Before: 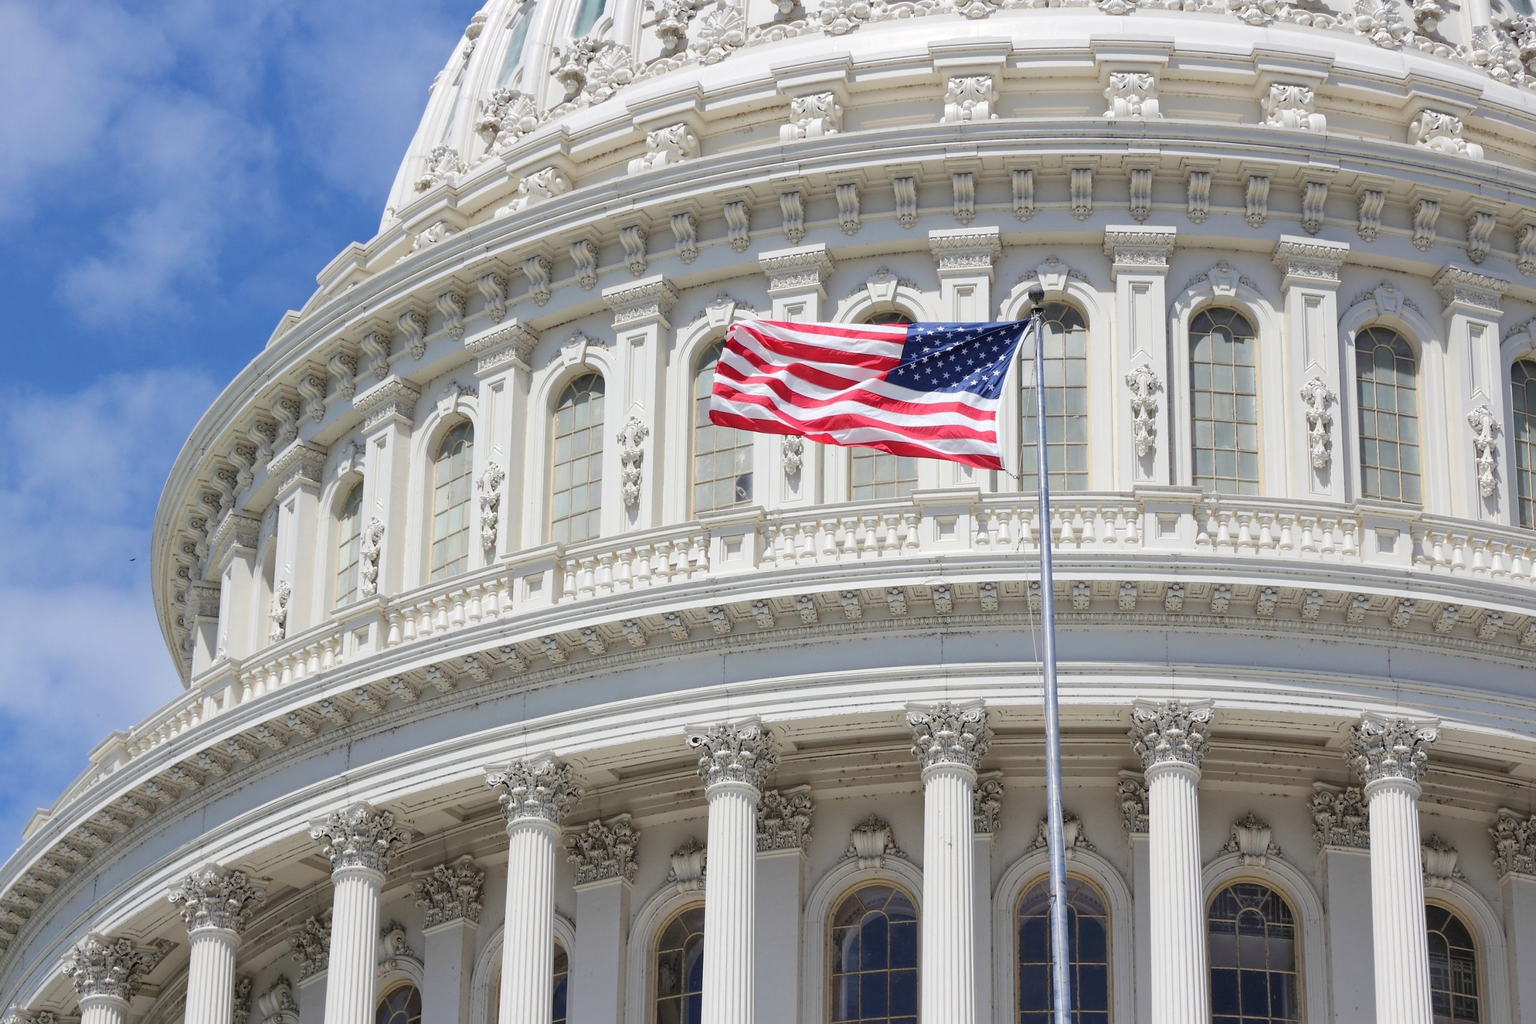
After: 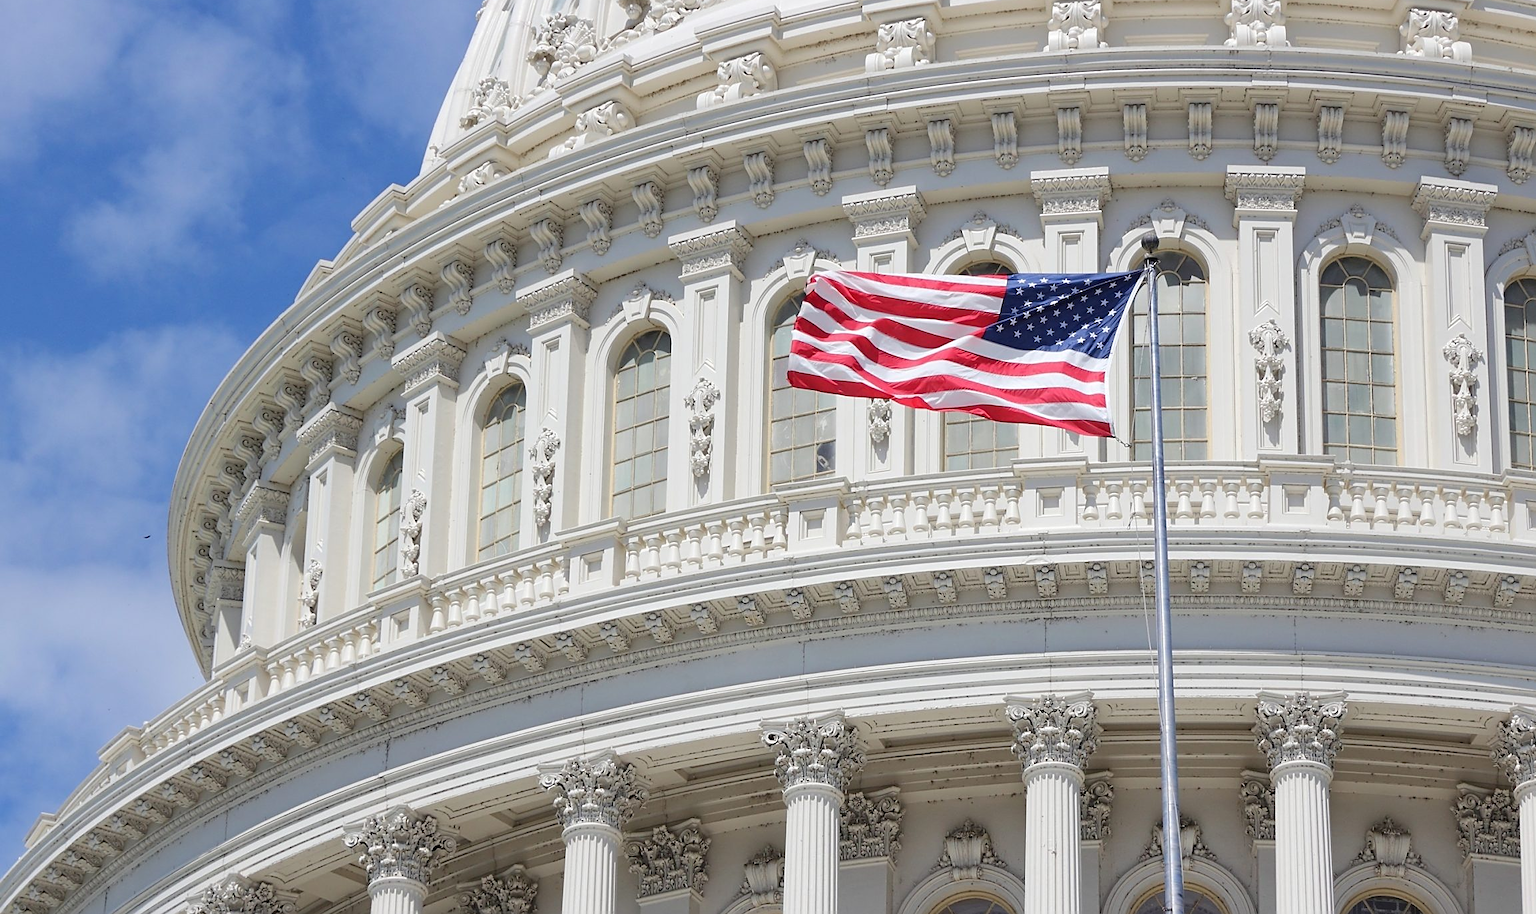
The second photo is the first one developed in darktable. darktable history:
crop: top 7.474%, right 9.865%, bottom 12.033%
sharpen: amount 0.496
